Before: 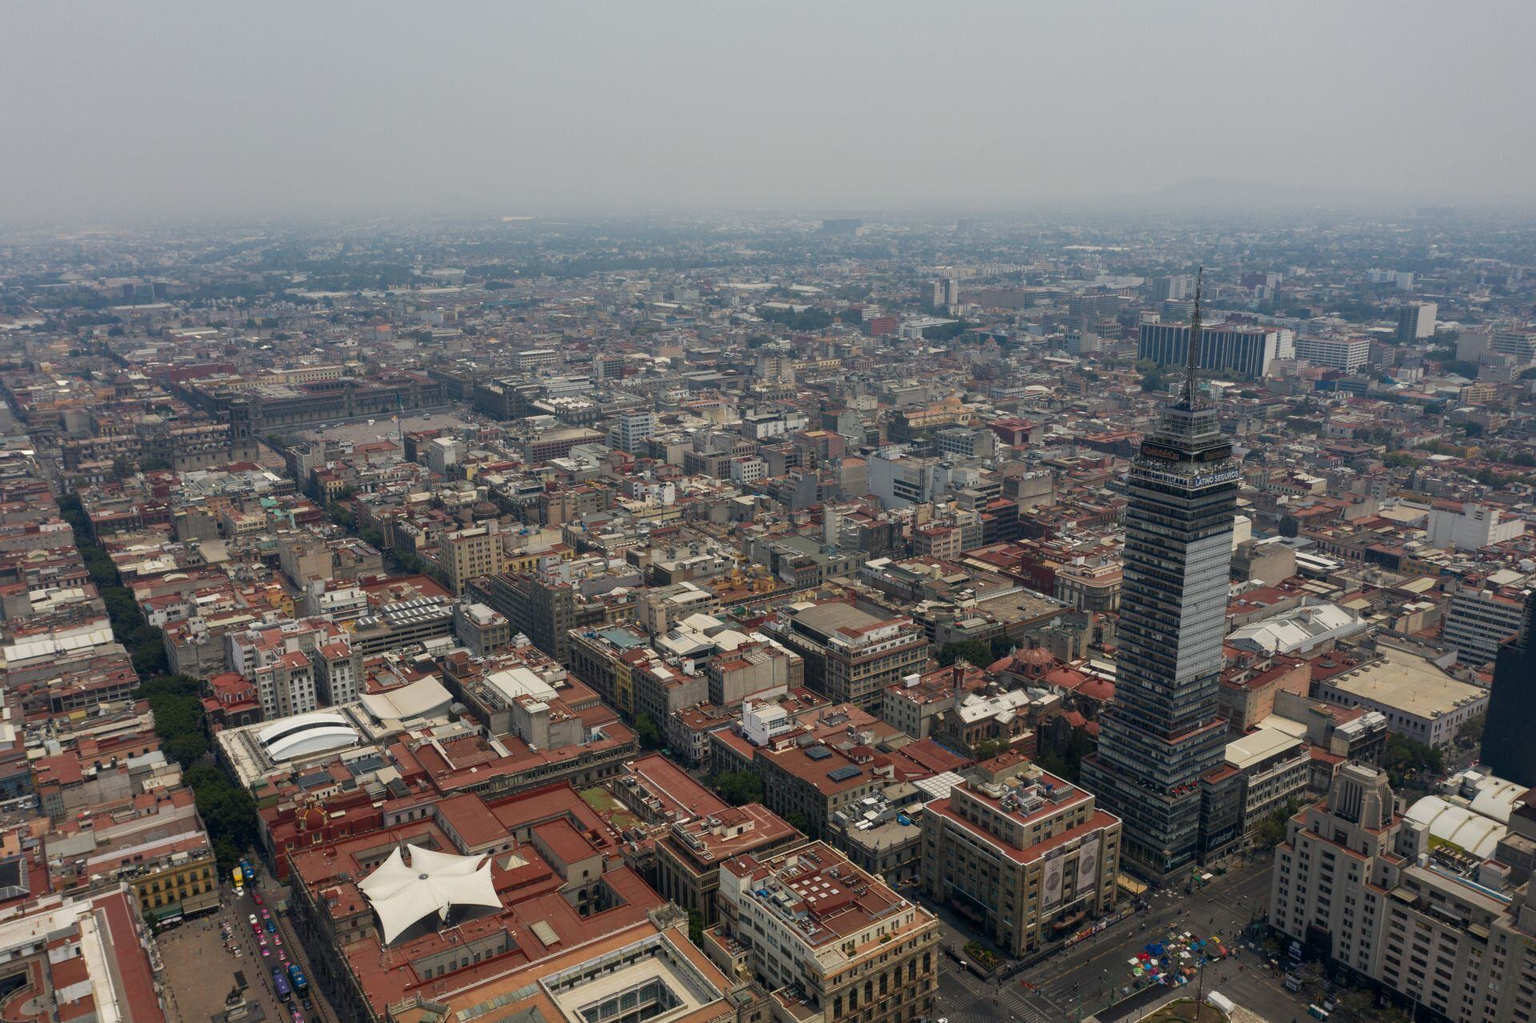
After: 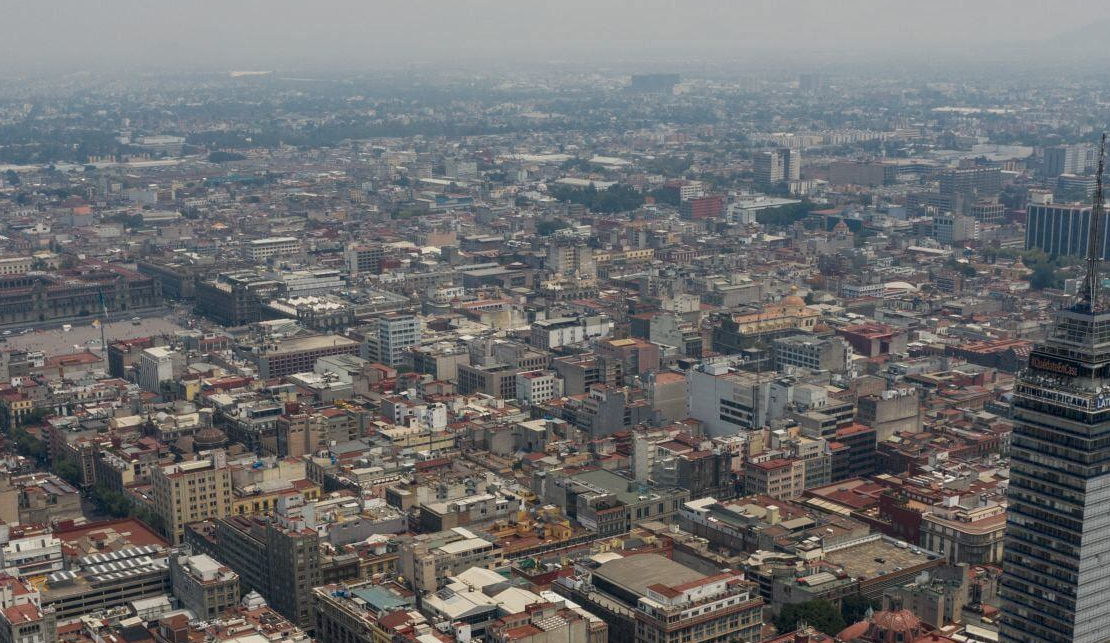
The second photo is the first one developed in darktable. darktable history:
crop: left 20.685%, top 15.696%, right 21.501%, bottom 34.023%
local contrast: highlights 107%, shadows 97%, detail 119%, midtone range 0.2
